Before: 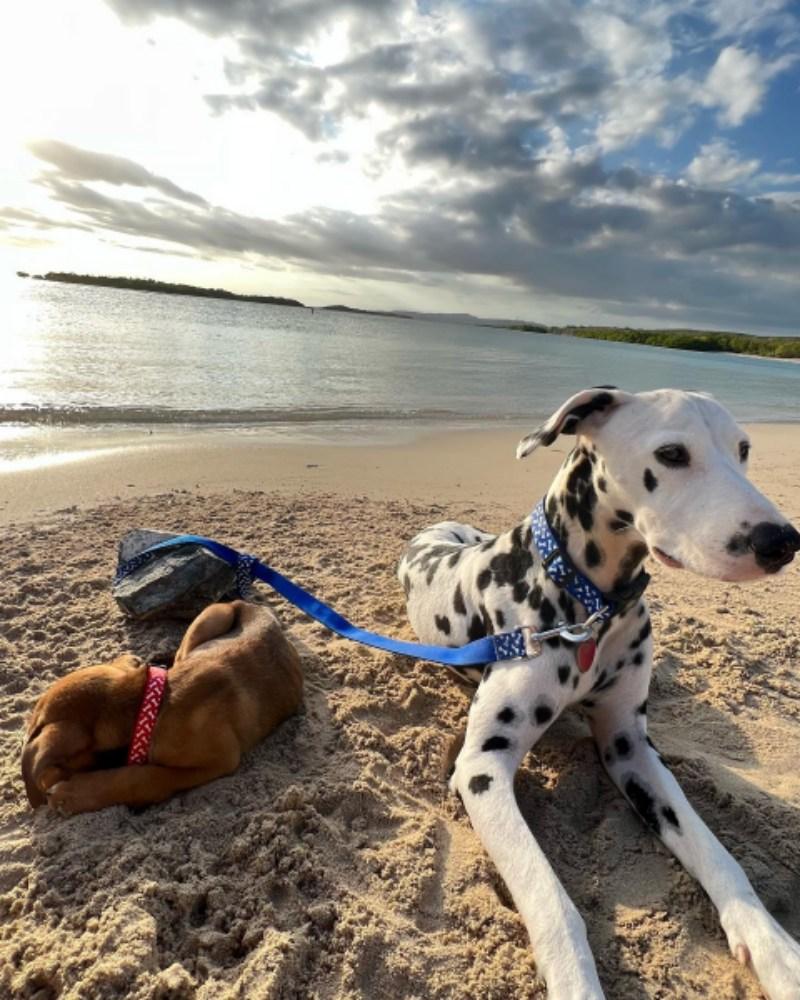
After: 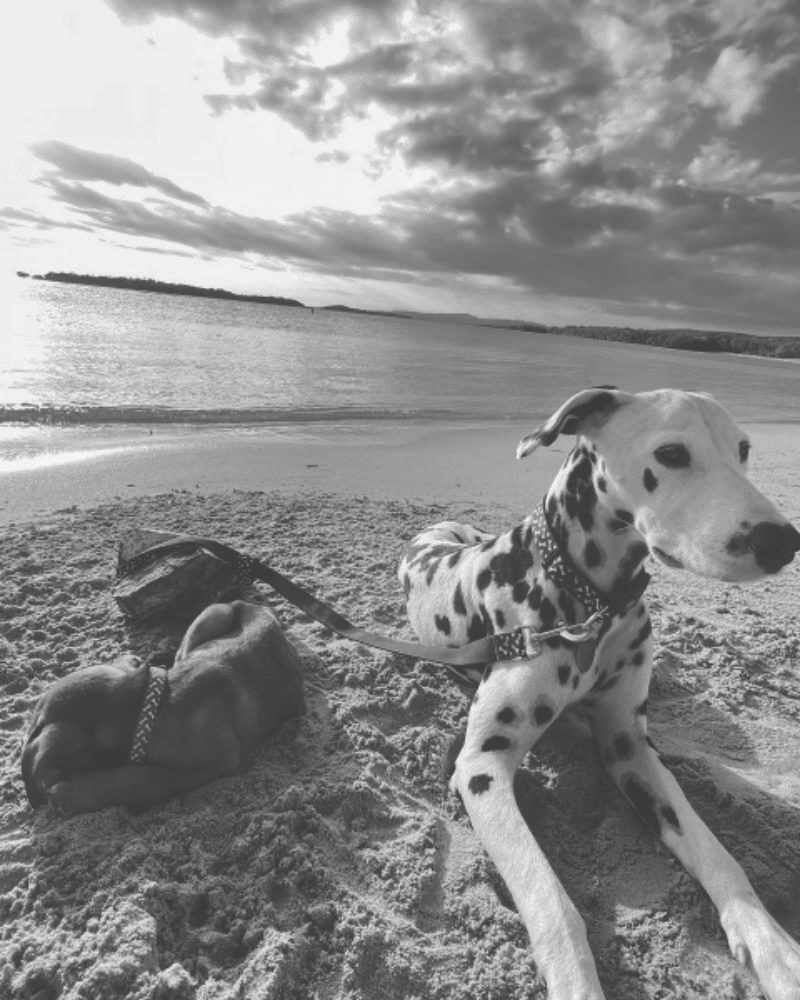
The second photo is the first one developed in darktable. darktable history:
exposure: black level correction -0.062, exposure -0.05 EV, compensate highlight preservation false
local contrast: highlights 100%, shadows 100%, detail 120%, midtone range 0.2
base curve: curves: ch0 [(0, 0) (0.303, 0.277) (1, 1)]
monochrome: a 30.25, b 92.03
